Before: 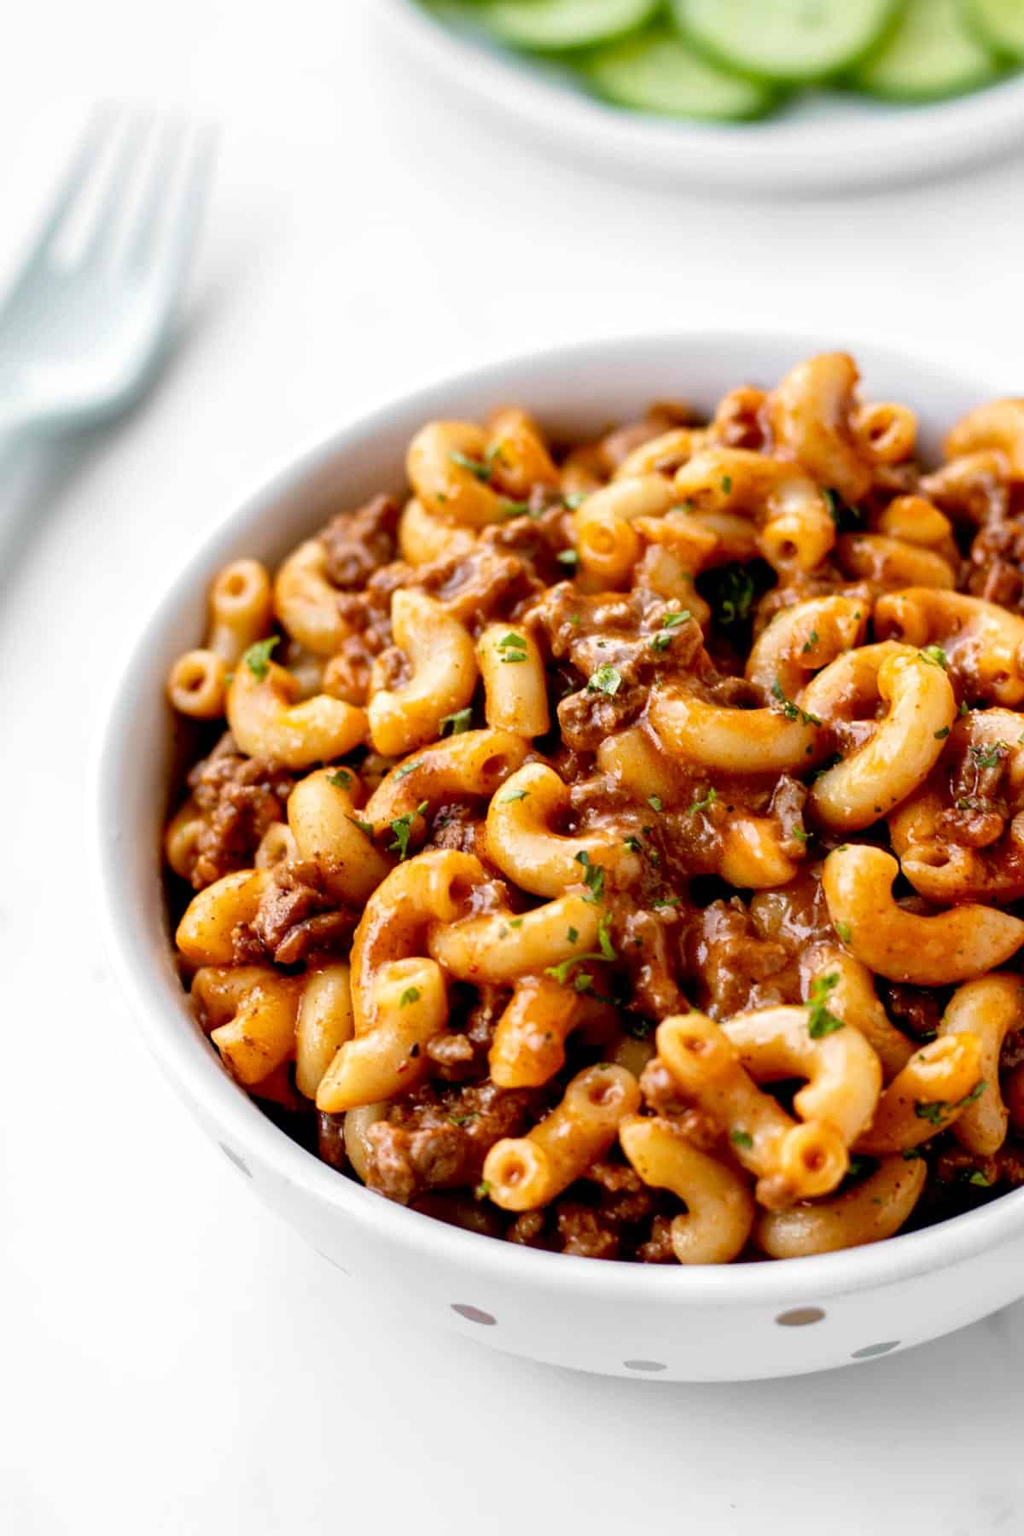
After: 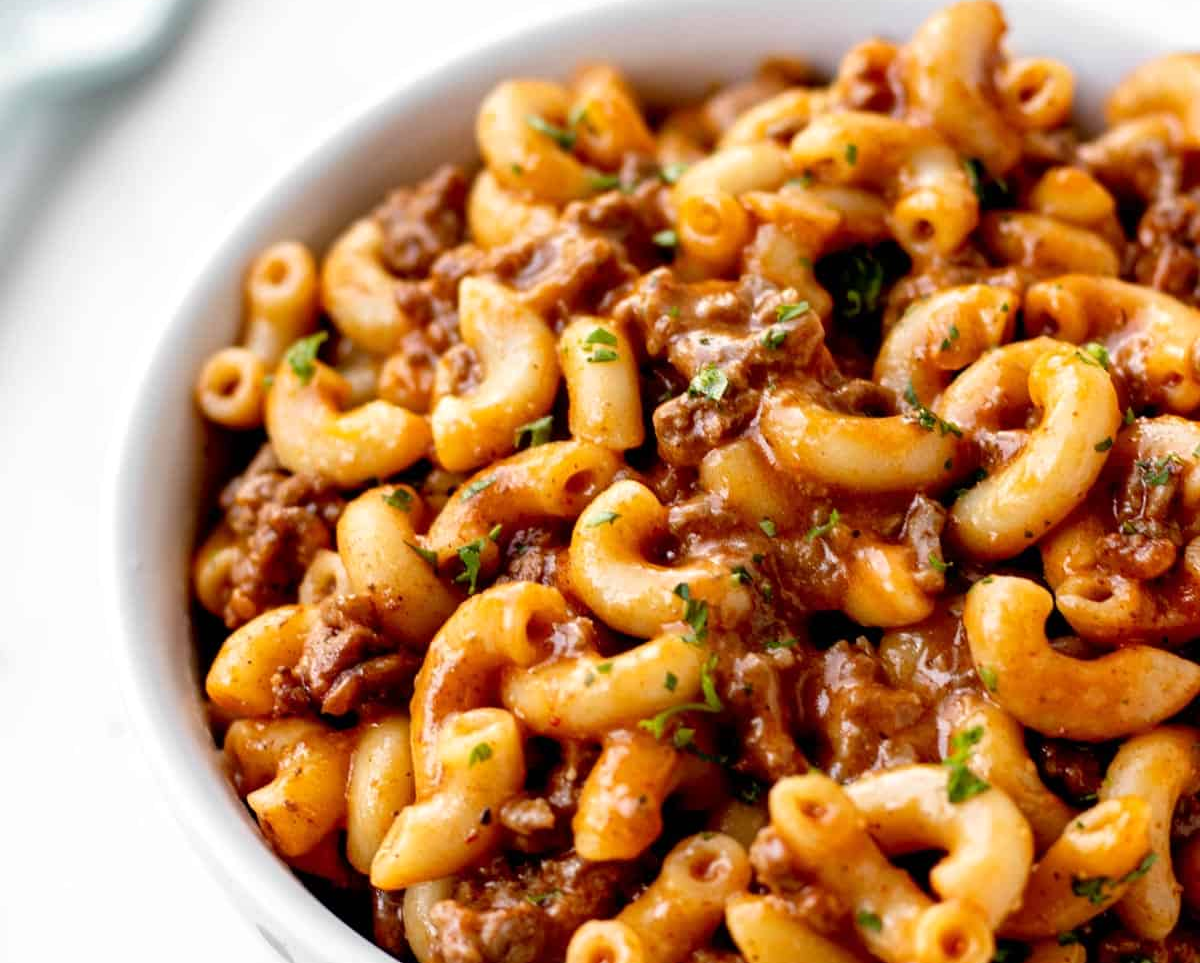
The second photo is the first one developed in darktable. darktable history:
tone equalizer: on, module defaults
crop and rotate: top 23.043%, bottom 23.437%
